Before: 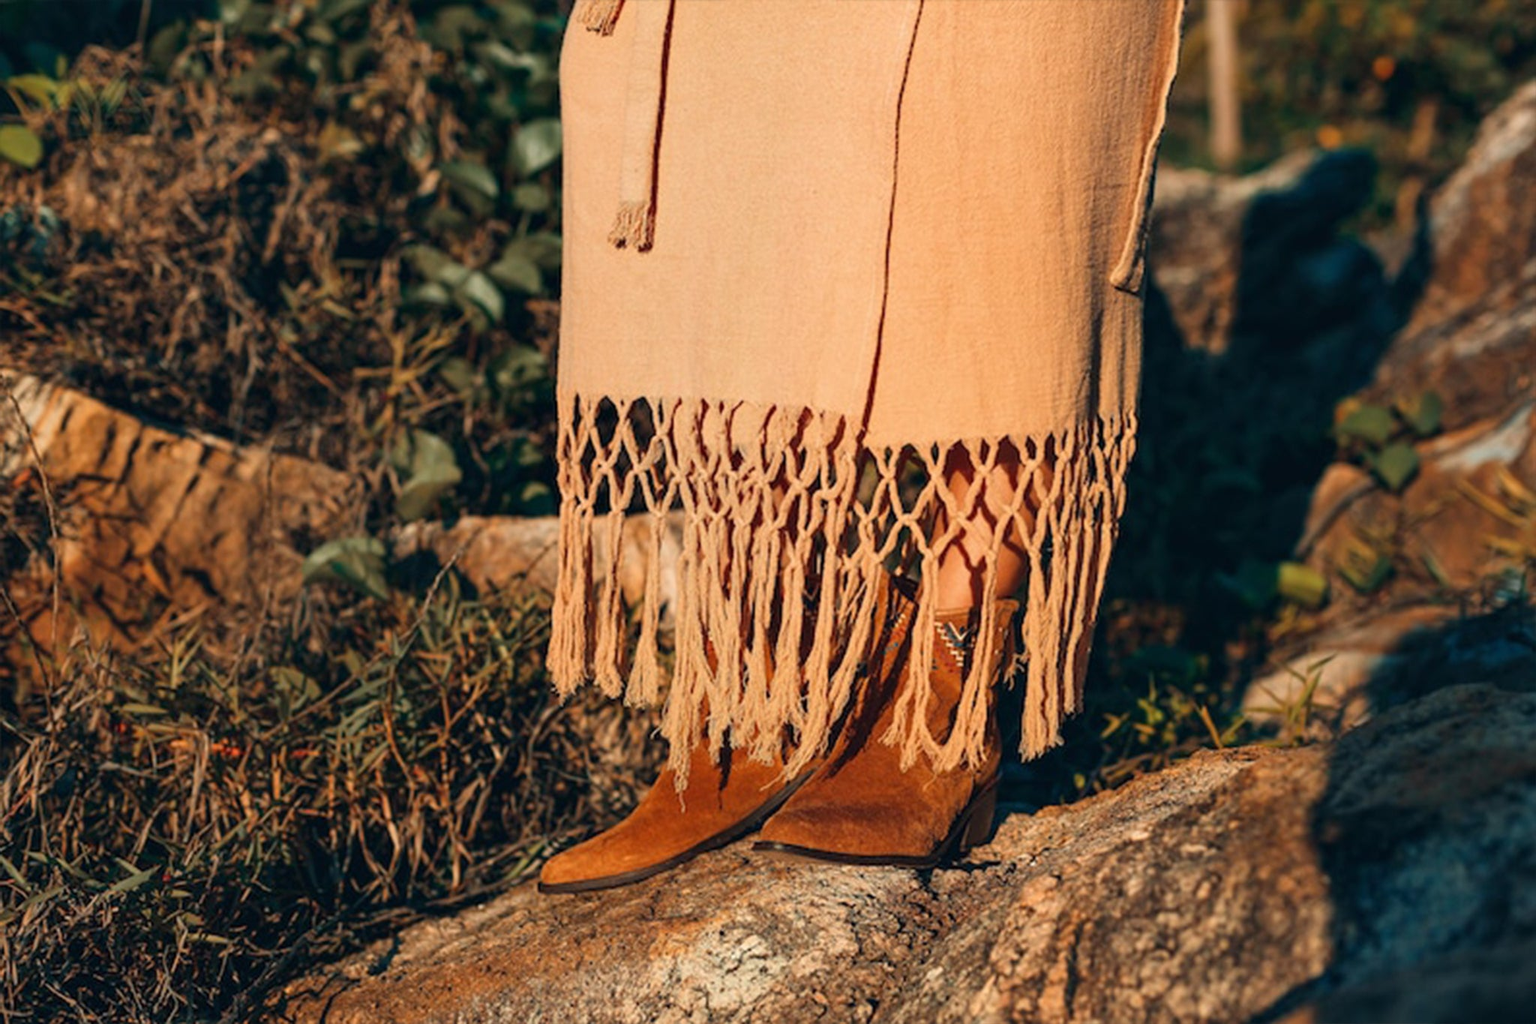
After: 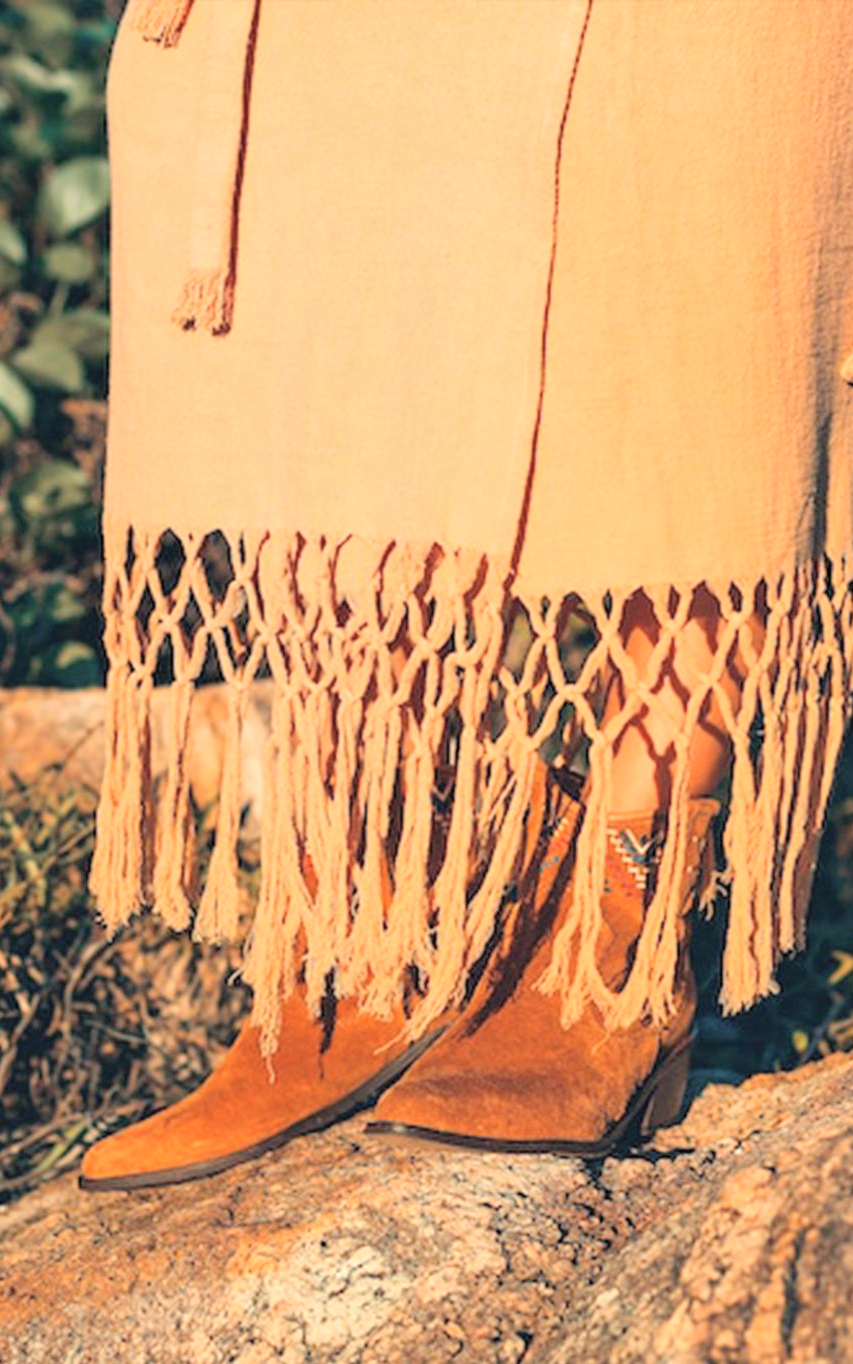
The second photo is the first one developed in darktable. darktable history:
global tonemap: drago (0.7, 100)
exposure: exposure 0.6 EV, compensate highlight preservation false
crop: left 31.229%, right 27.105%
